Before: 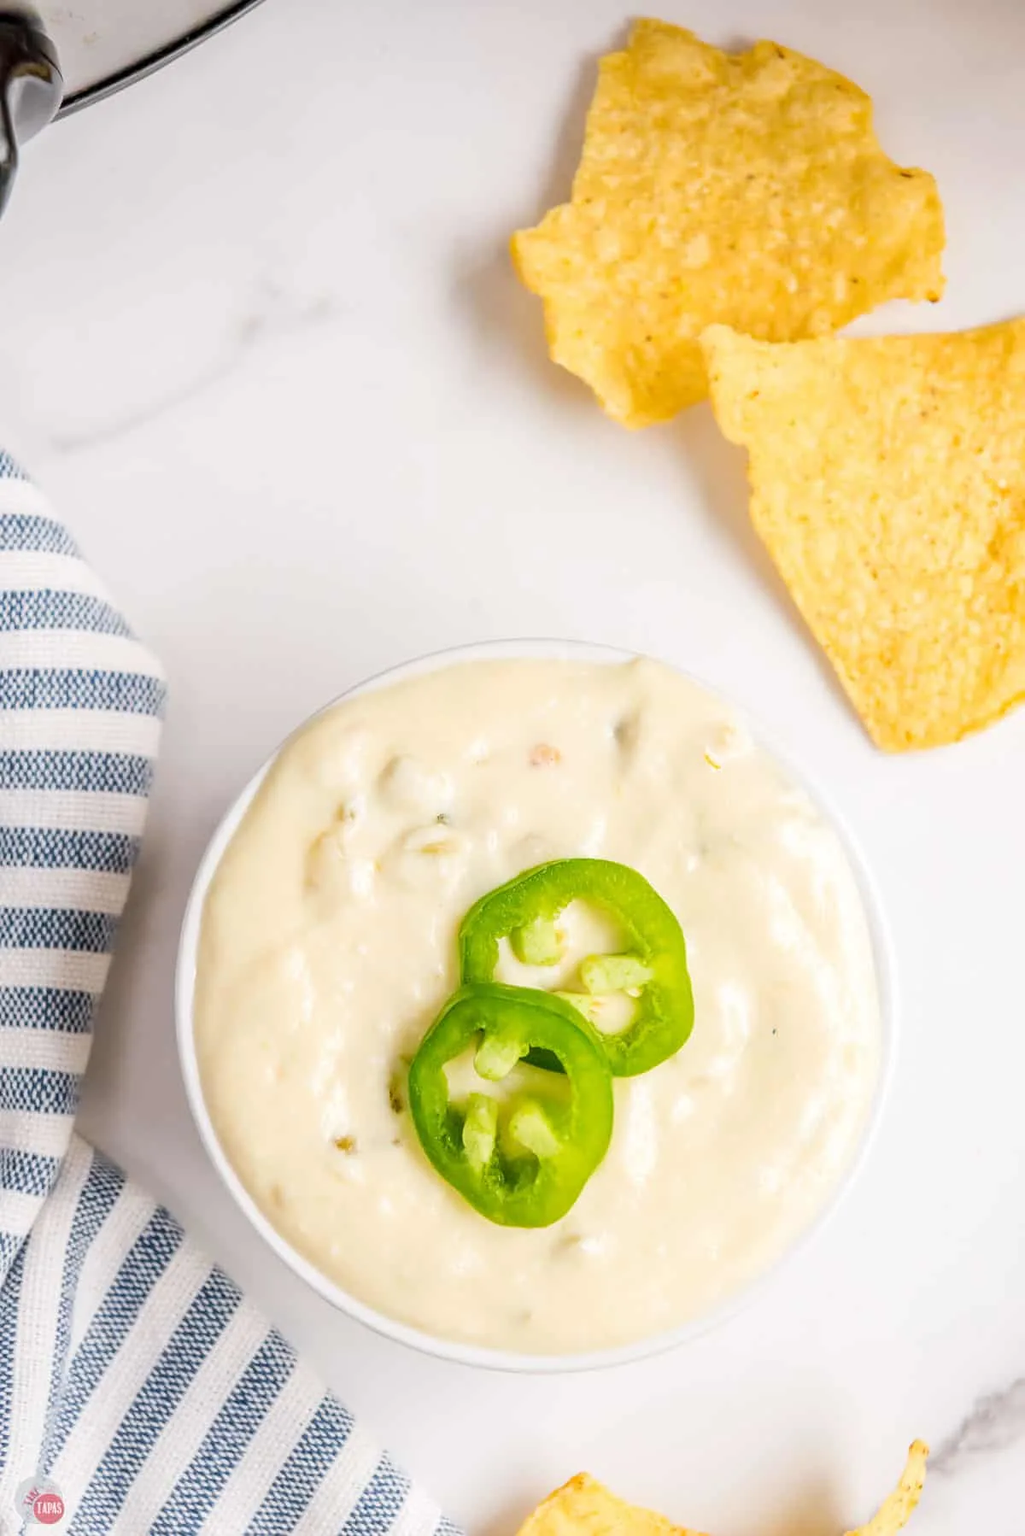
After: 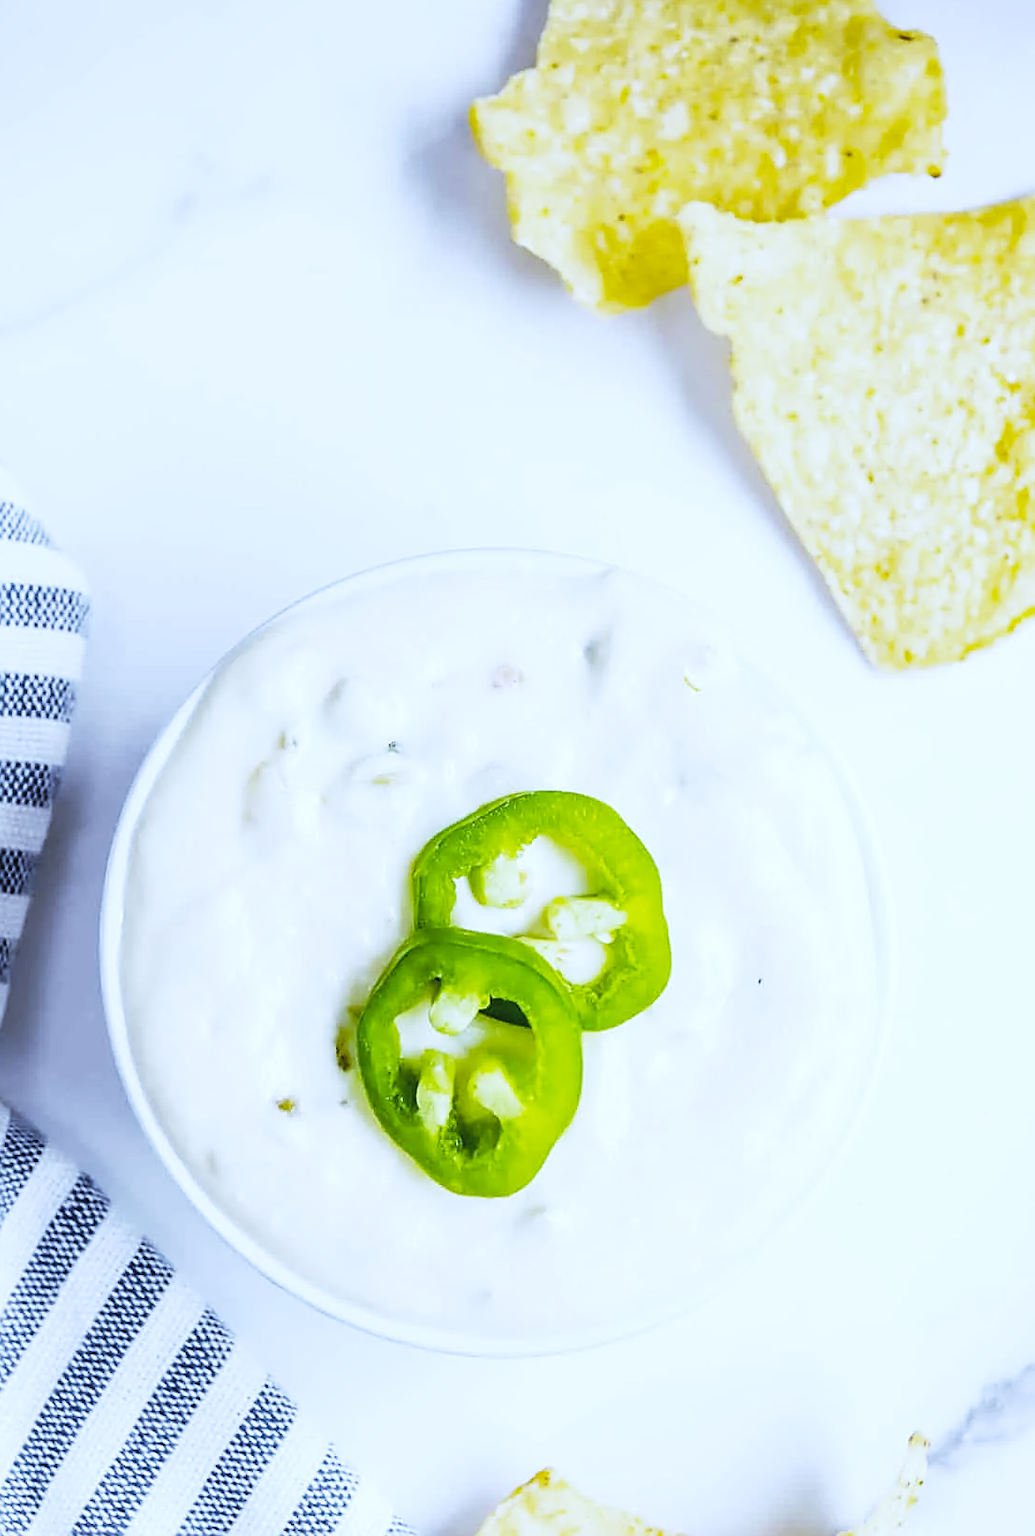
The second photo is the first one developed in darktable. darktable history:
exposure: black level correction -0.015, compensate highlight preservation false
sharpen: on, module defaults
color balance: output saturation 110%
base curve: curves: ch0 [(0, 0) (0.028, 0.03) (0.121, 0.232) (0.46, 0.748) (0.859, 0.968) (1, 1)], preserve colors none
crop and rotate: left 8.262%, top 9.226%
levels: levels [0, 0.618, 1]
white balance: red 0.766, blue 1.537
